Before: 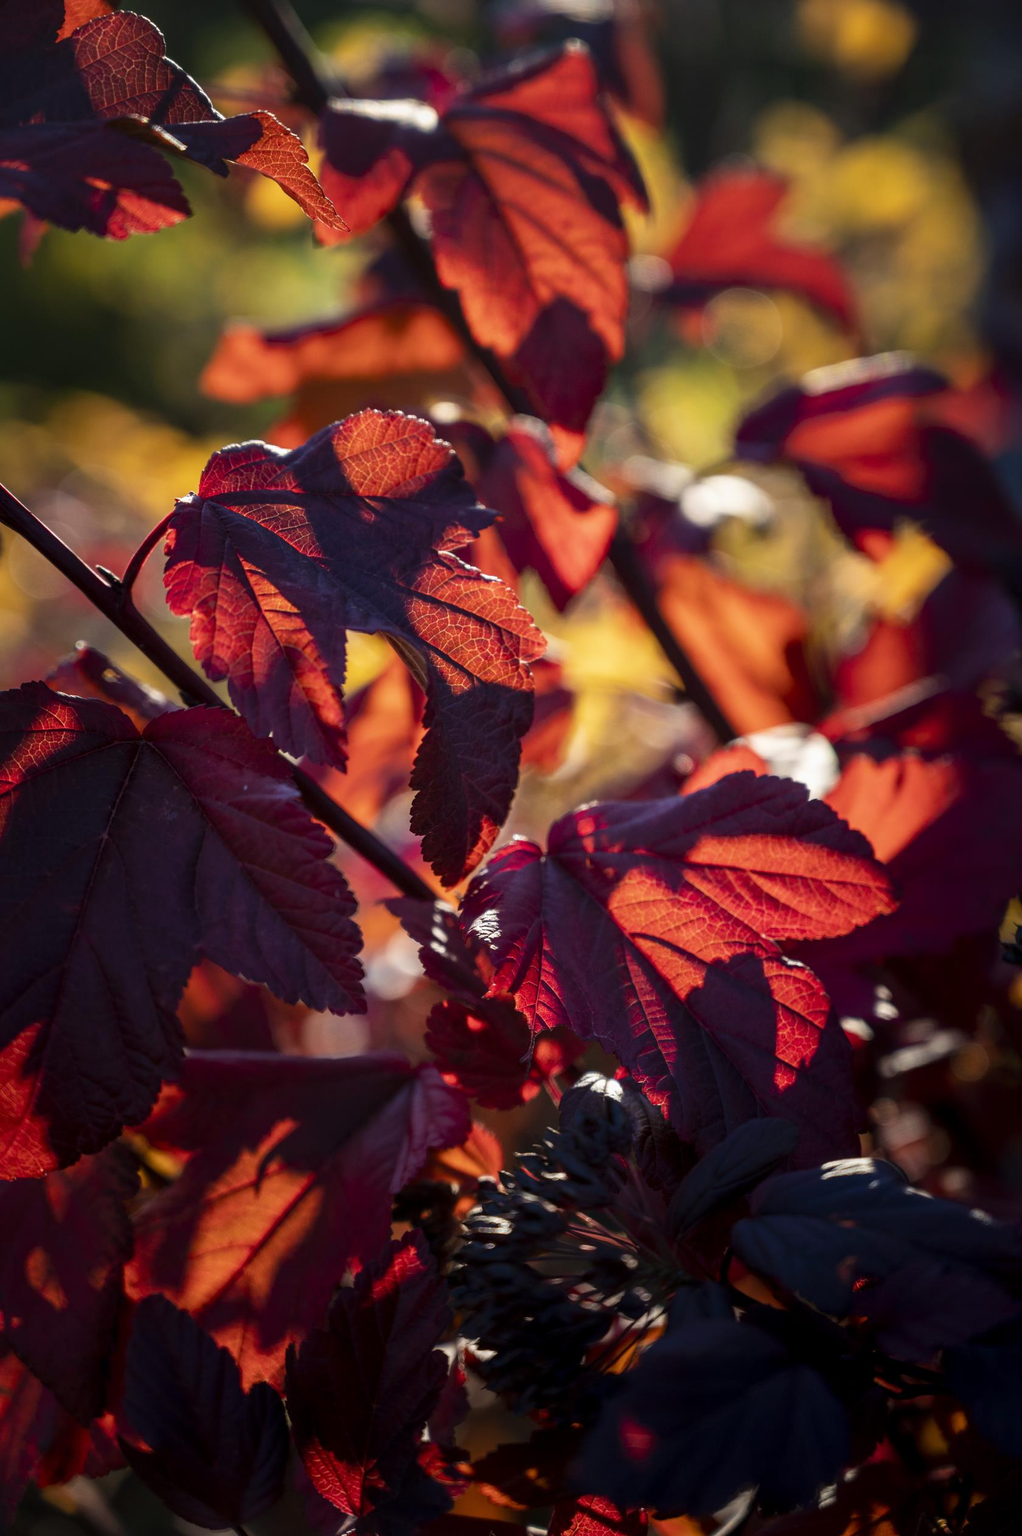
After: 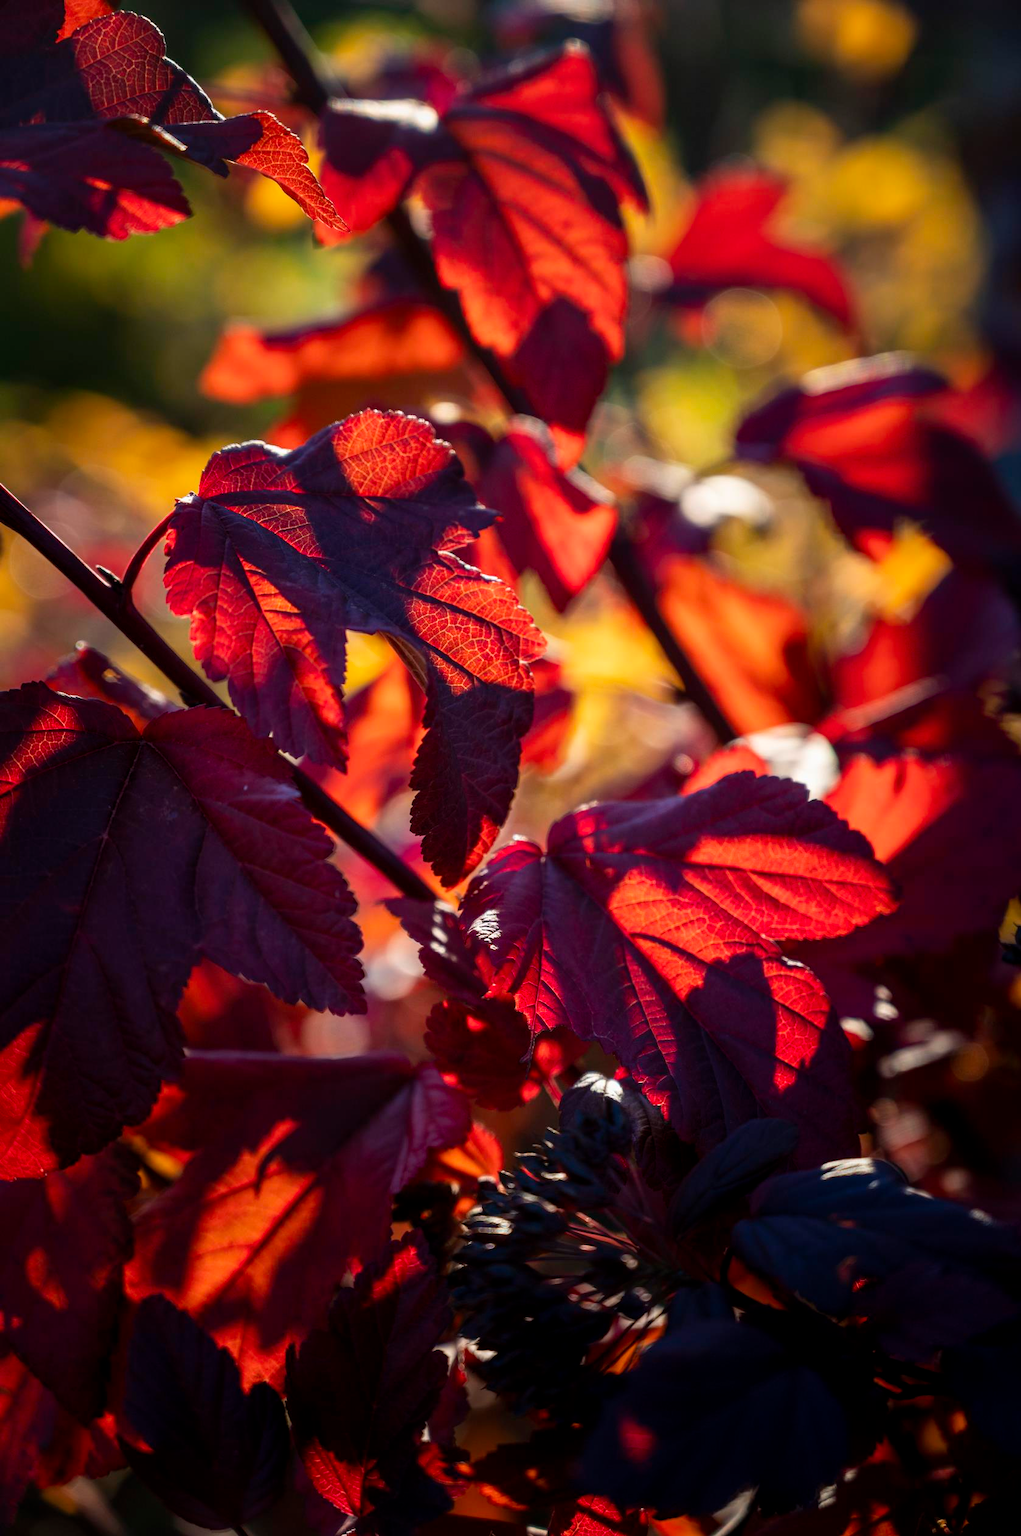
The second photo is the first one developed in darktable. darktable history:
contrast brightness saturation: saturation 0.135
